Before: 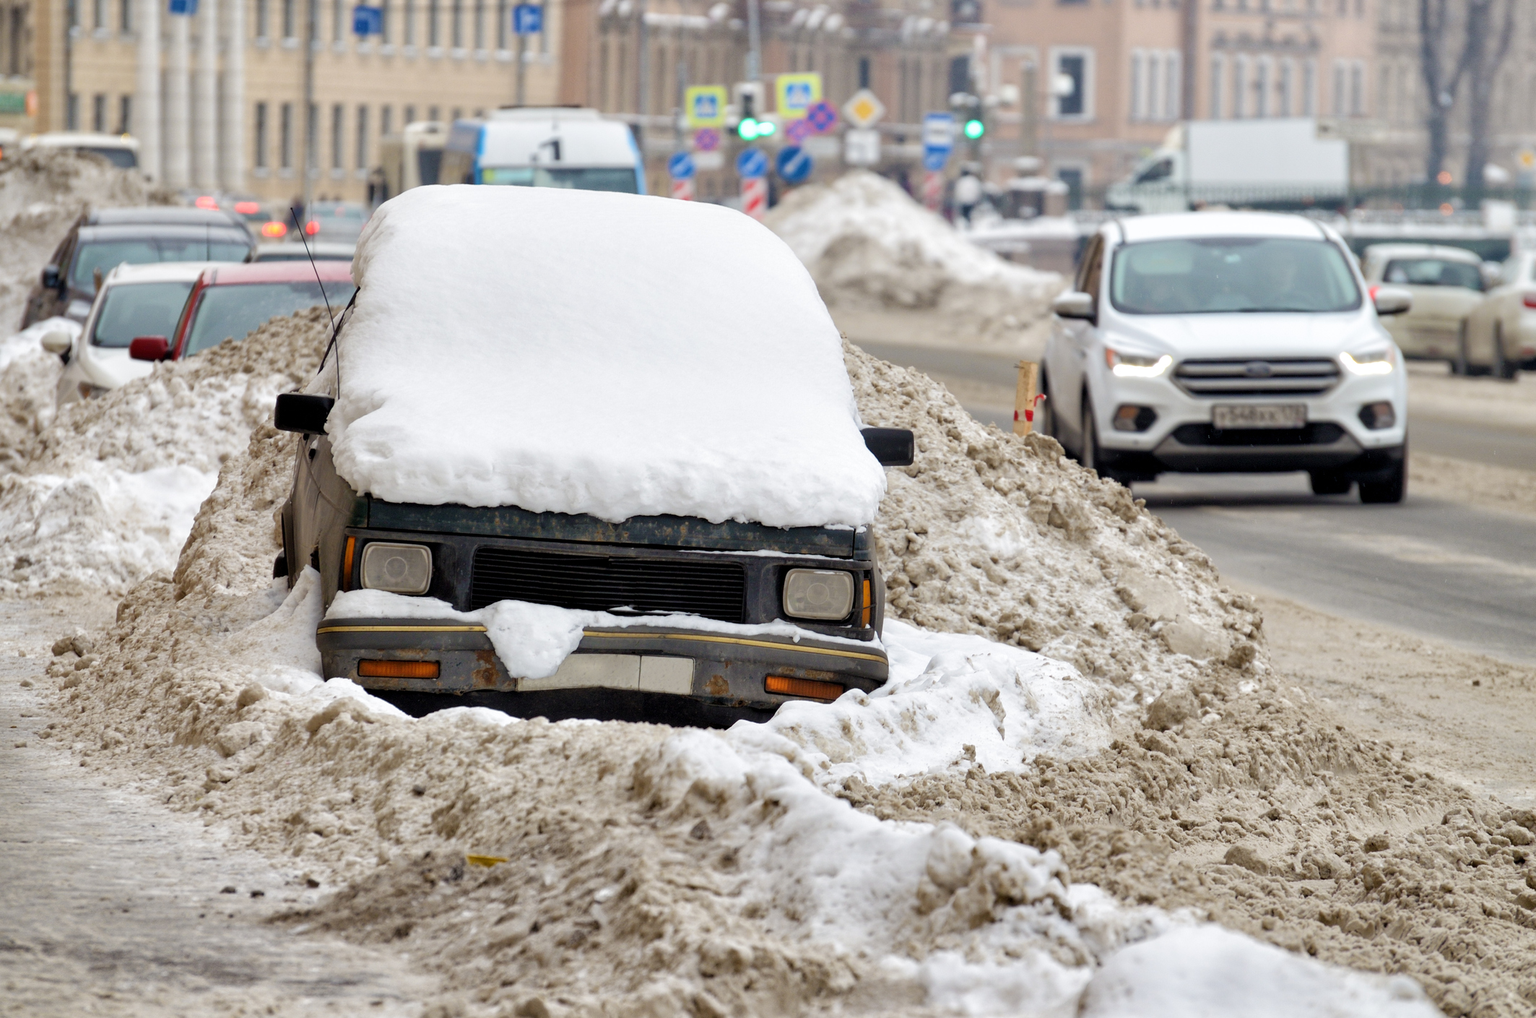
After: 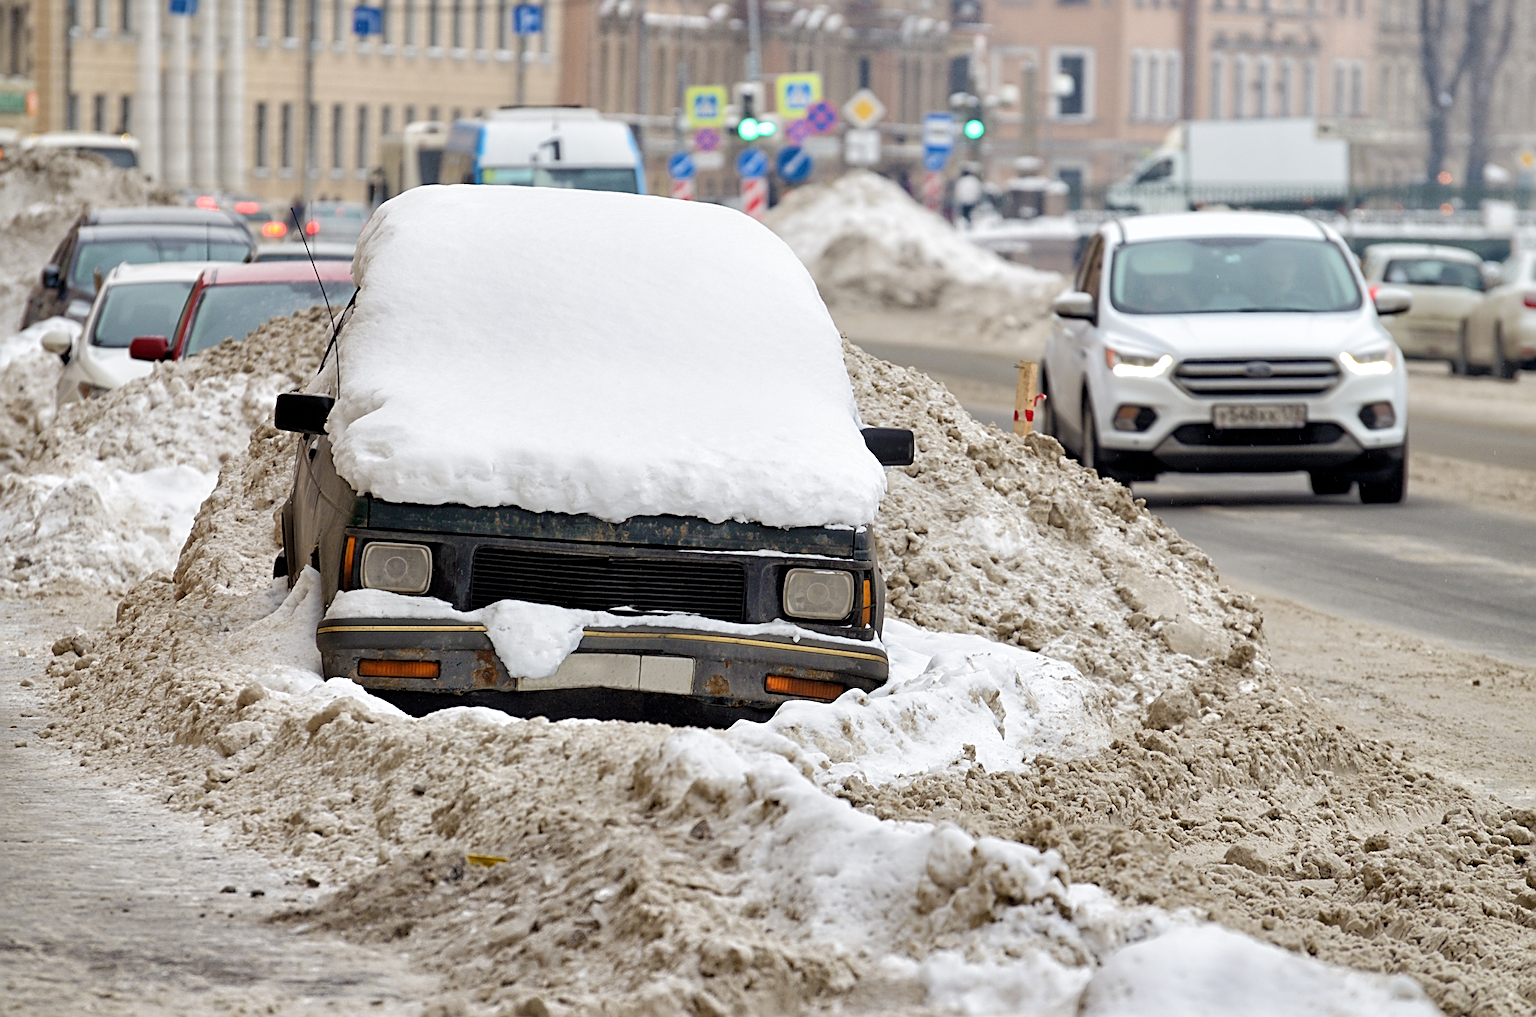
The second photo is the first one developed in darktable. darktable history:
sharpen: radius 2.711, amount 0.669
